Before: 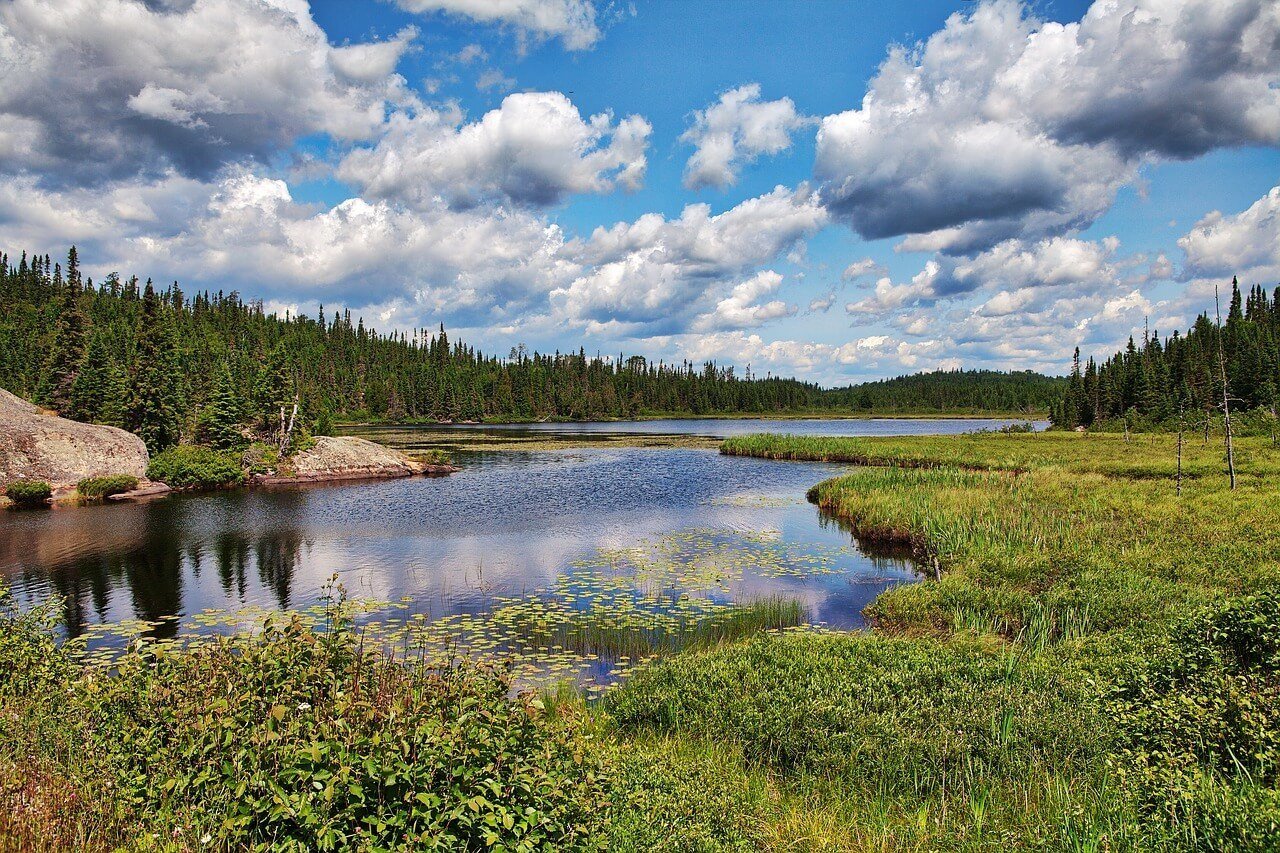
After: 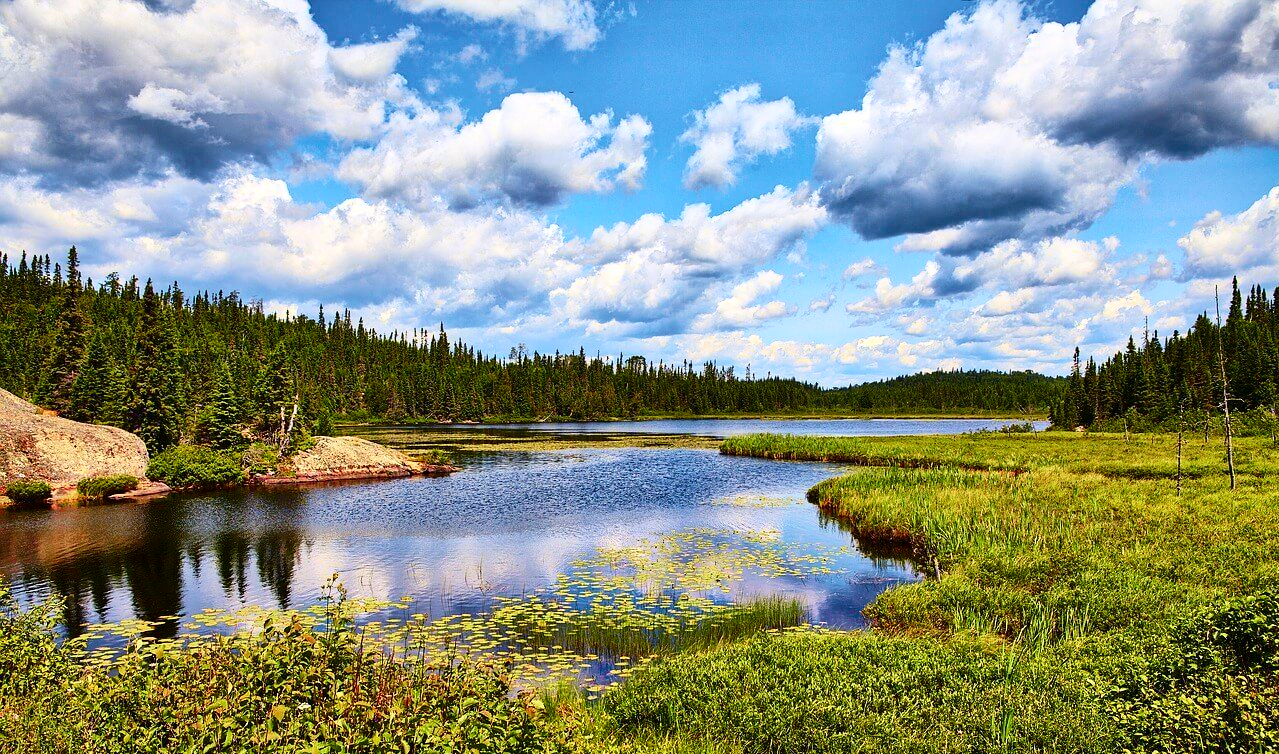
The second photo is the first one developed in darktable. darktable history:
tone curve: curves: ch0 [(0, 0) (0.074, 0.04) (0.157, 0.1) (0.472, 0.515) (0.635, 0.731) (0.768, 0.878) (0.899, 0.969) (1, 1)]; ch1 [(0, 0) (0.08, 0.08) (0.3, 0.3) (0.5, 0.5) (0.539, 0.558) (0.586, 0.658) (0.69, 0.787) (0.92, 0.92) (1, 1)]; ch2 [(0, 0) (0.08, 0.08) (0.3, 0.3) (0.5, 0.5) (0.543, 0.597) (0.597, 0.679) (0.92, 0.92) (1, 1)], color space Lab, independent channels, preserve colors none
crop and rotate: top 0%, bottom 11.49%
